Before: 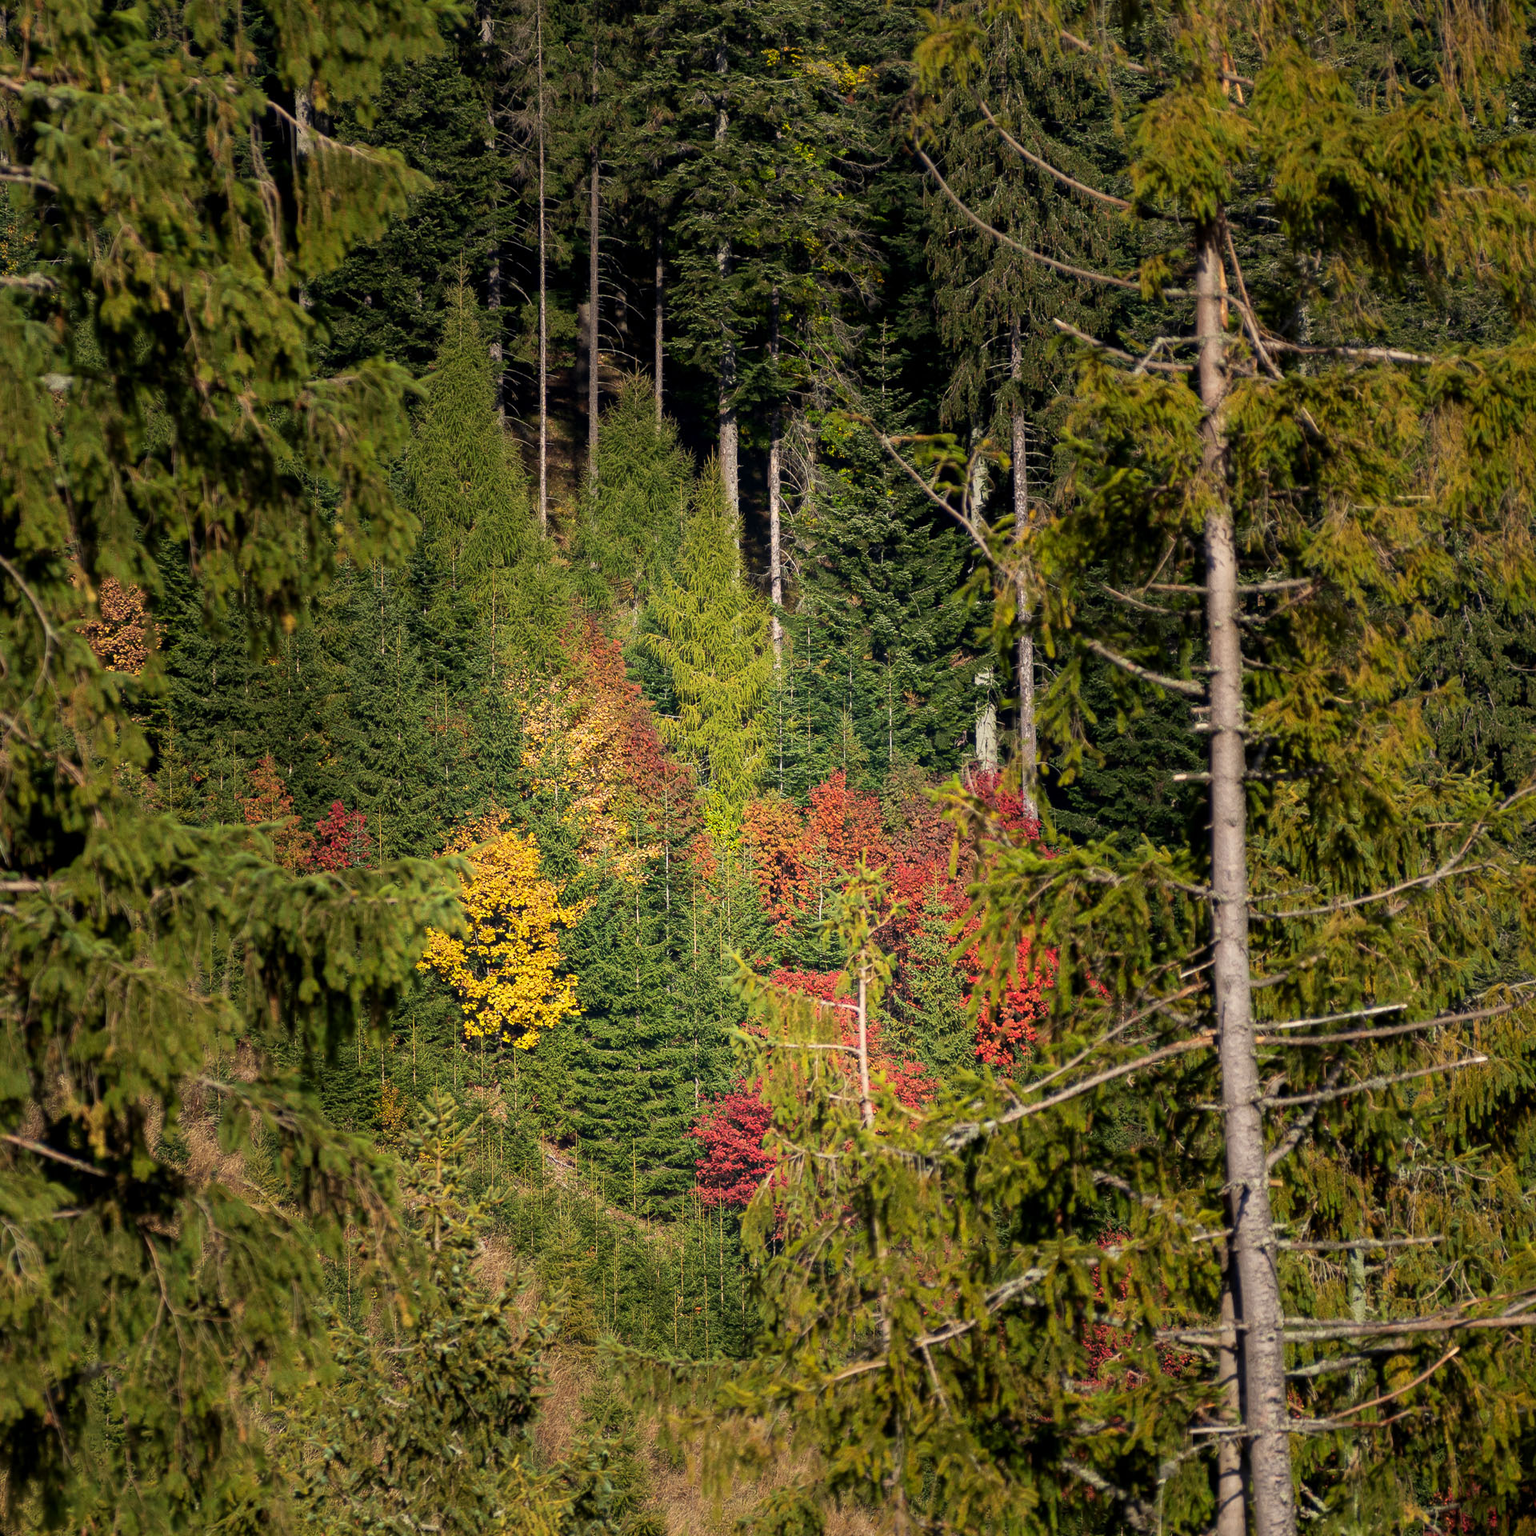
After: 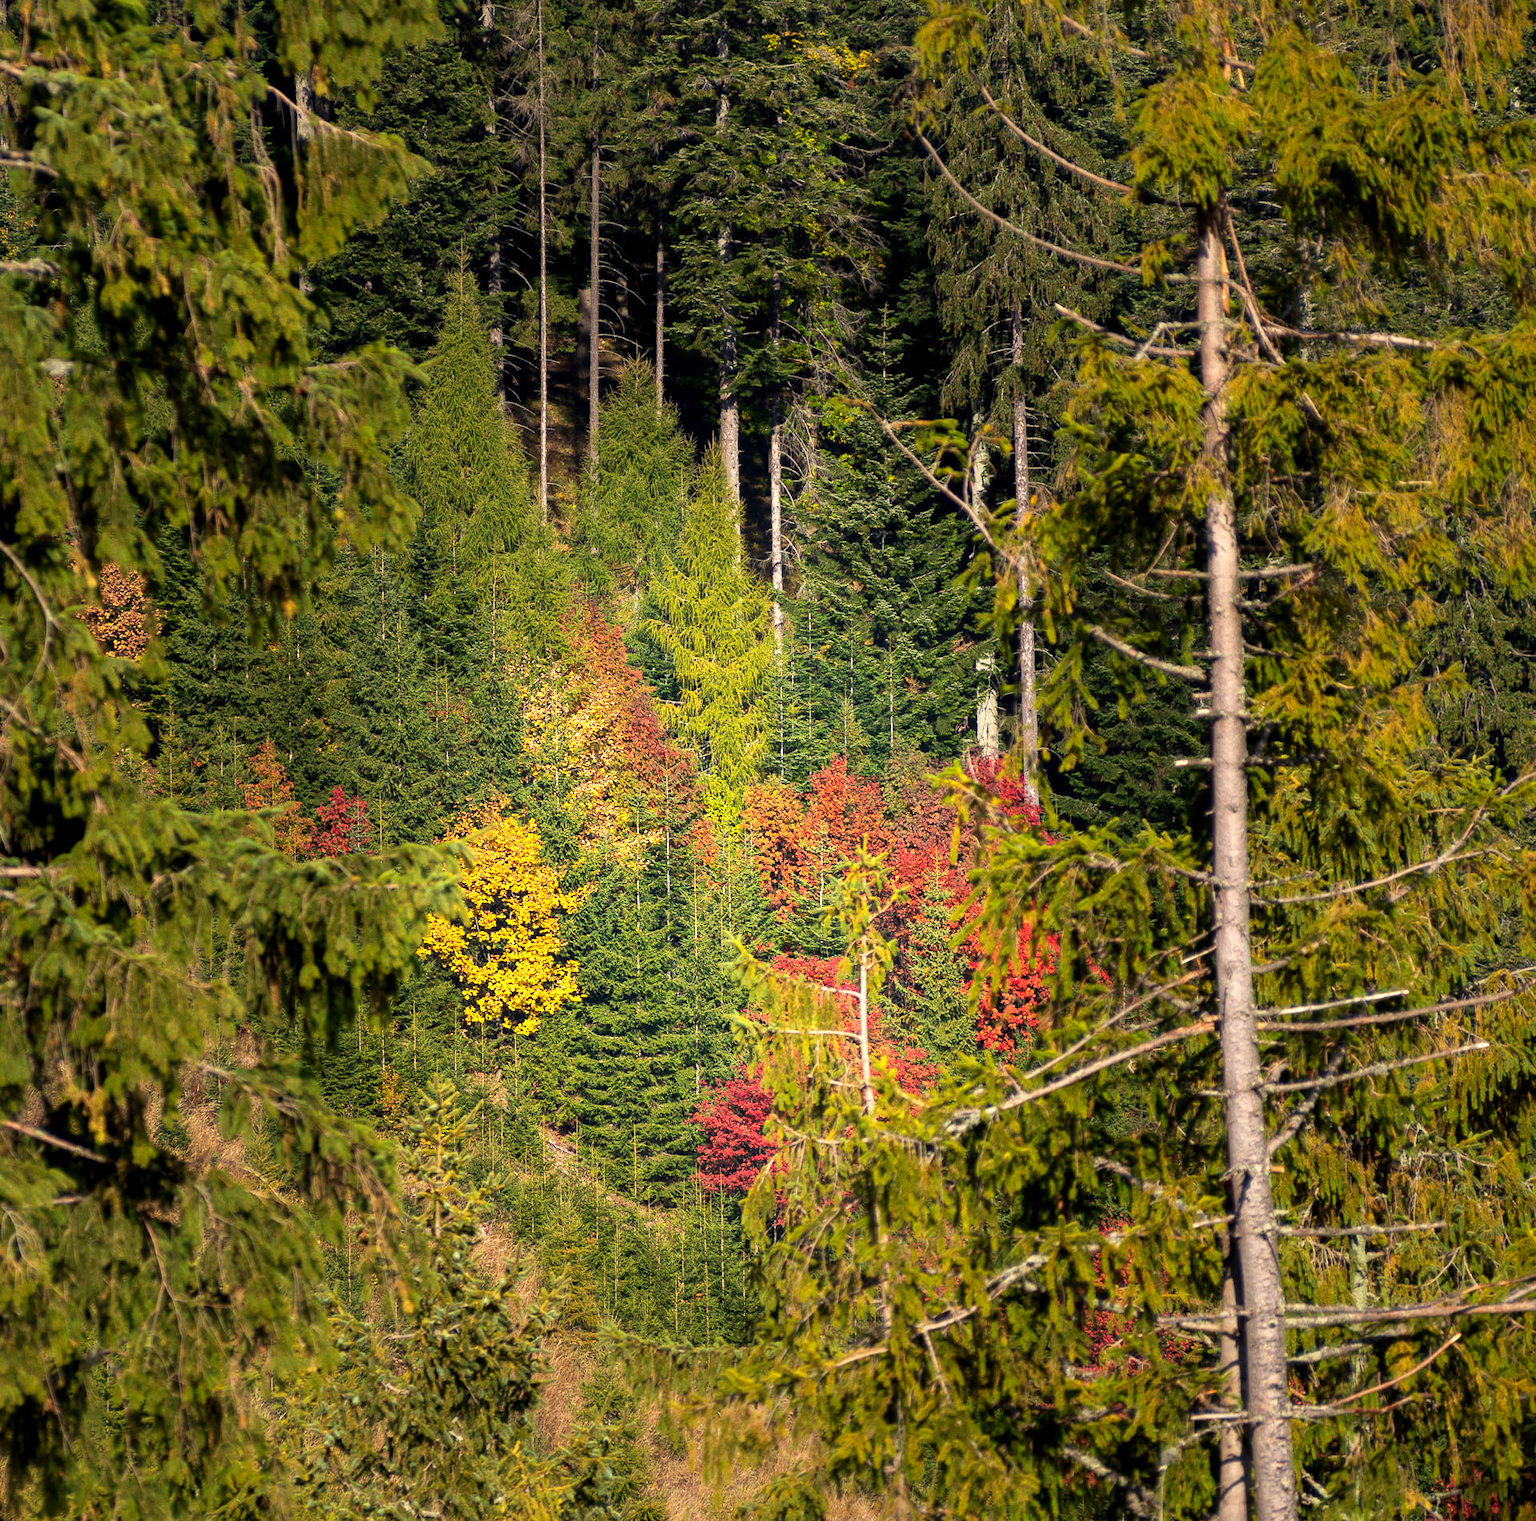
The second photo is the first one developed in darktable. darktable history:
exposure: exposure 1.218 EV, compensate exposure bias true, compensate highlight preservation false
color balance rgb: highlights gain › chroma 1.072%, highlights gain › hue 60.06°, perceptual saturation grading › global saturation 6.172%
crop: top 0.992%, right 0.074%
